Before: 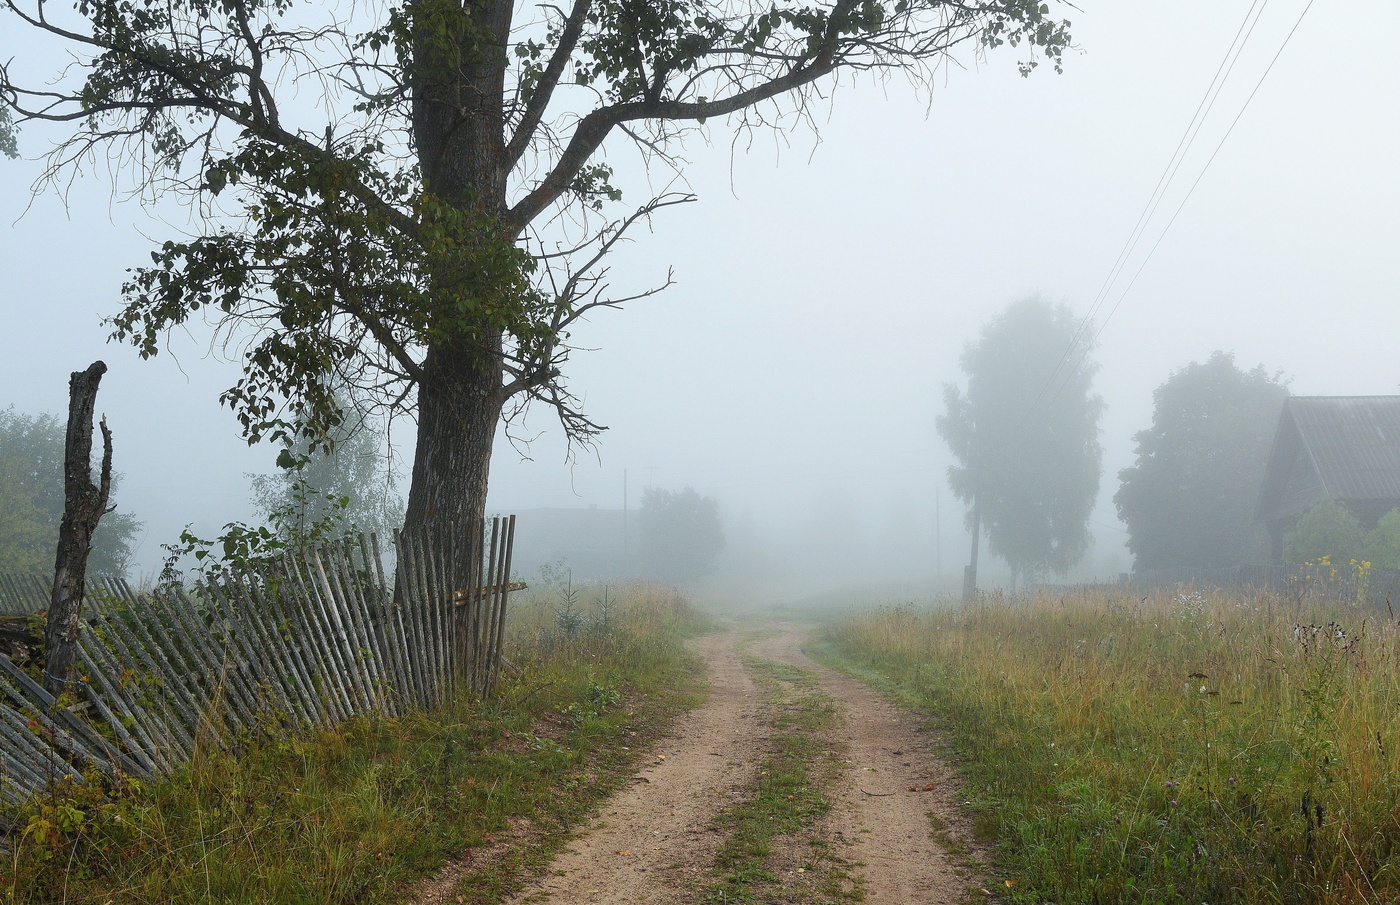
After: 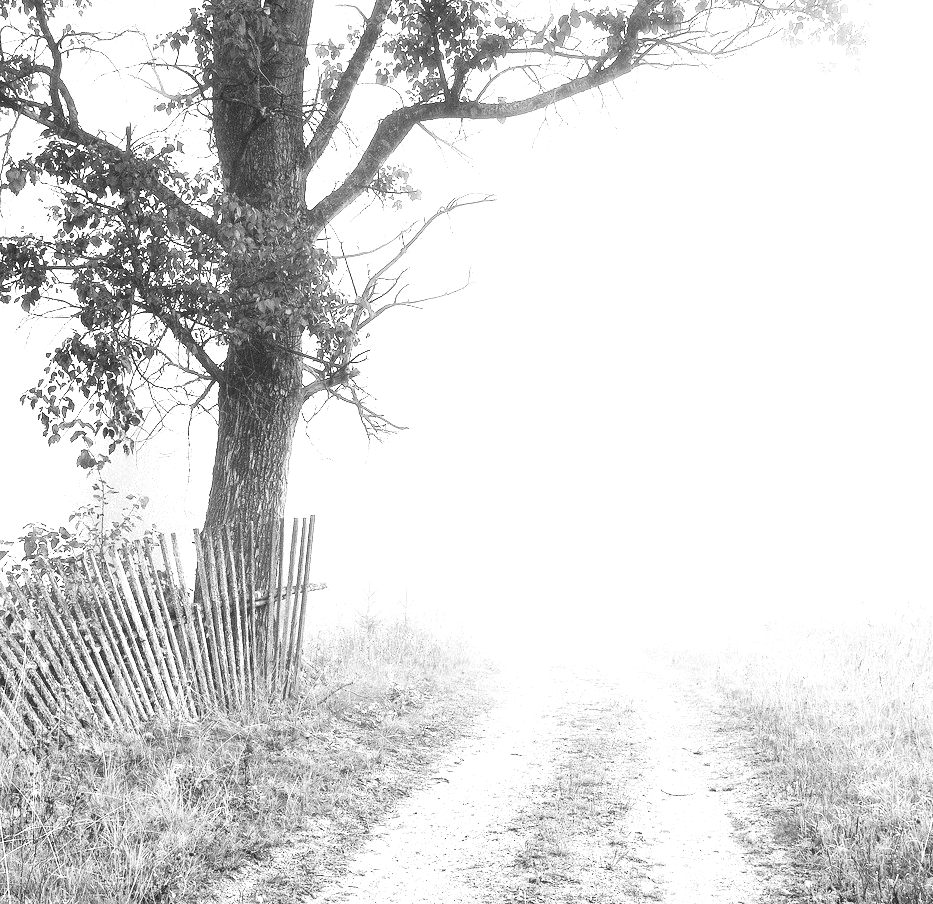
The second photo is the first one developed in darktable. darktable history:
crop and rotate: left 14.385%, right 18.948%
monochrome: a 2.21, b -1.33, size 2.2
exposure: black level correction 0, exposure 1.675 EV, compensate exposure bias true, compensate highlight preservation false
contrast brightness saturation: contrast 0.28
graduated density: hue 238.83°, saturation 50%
white balance: emerald 1
